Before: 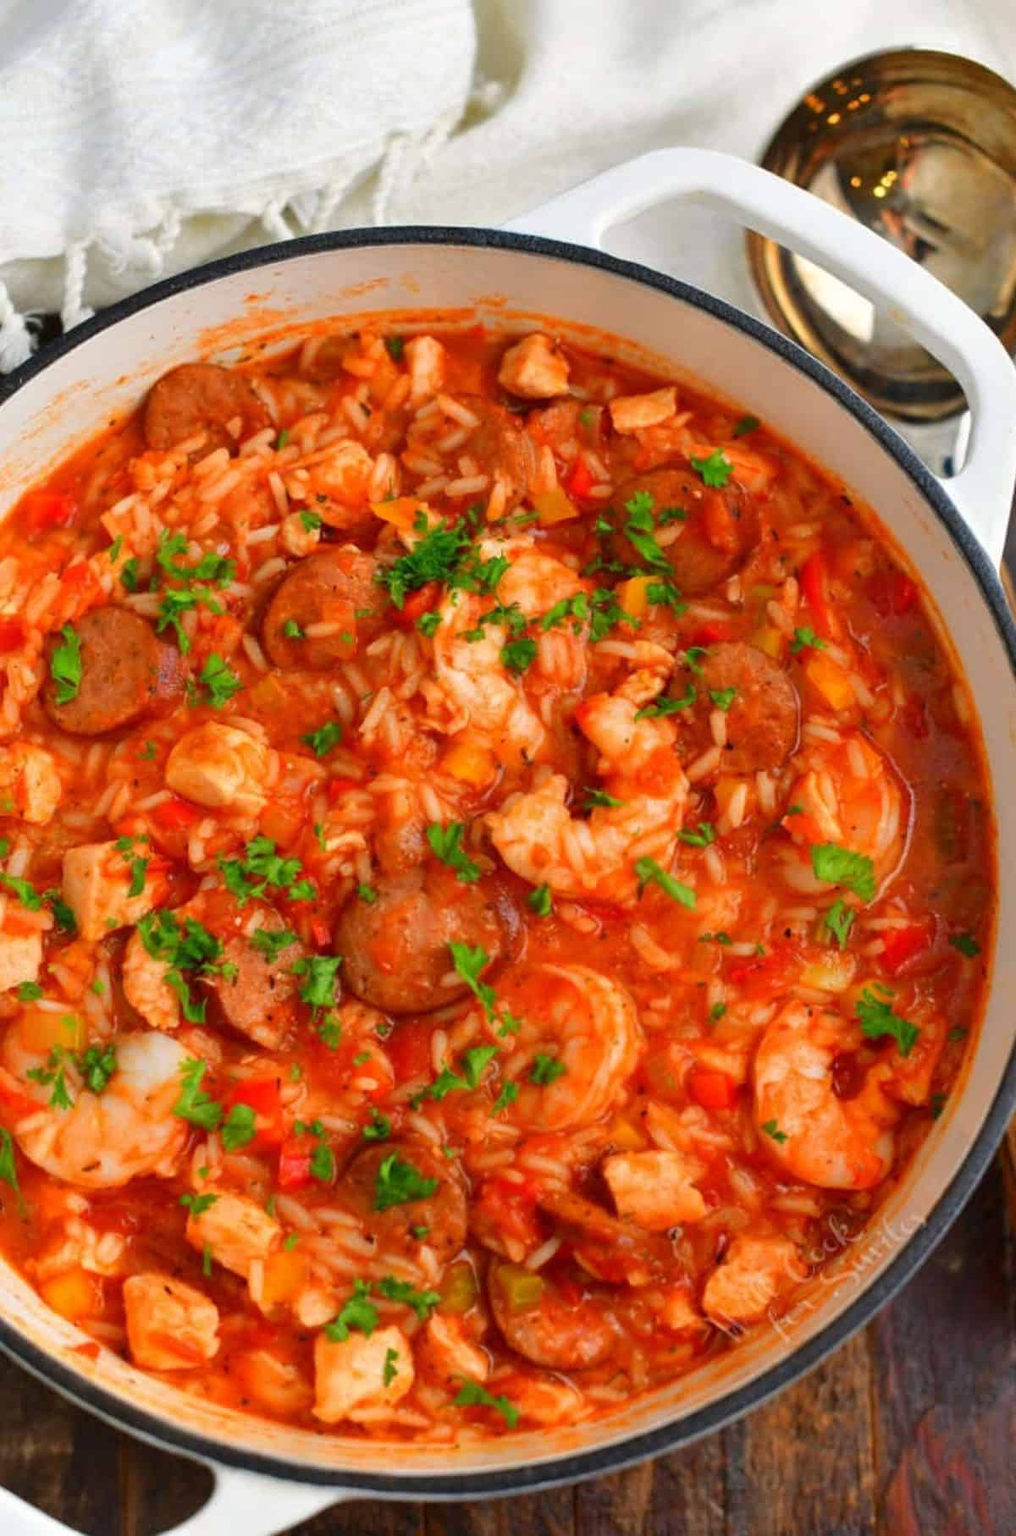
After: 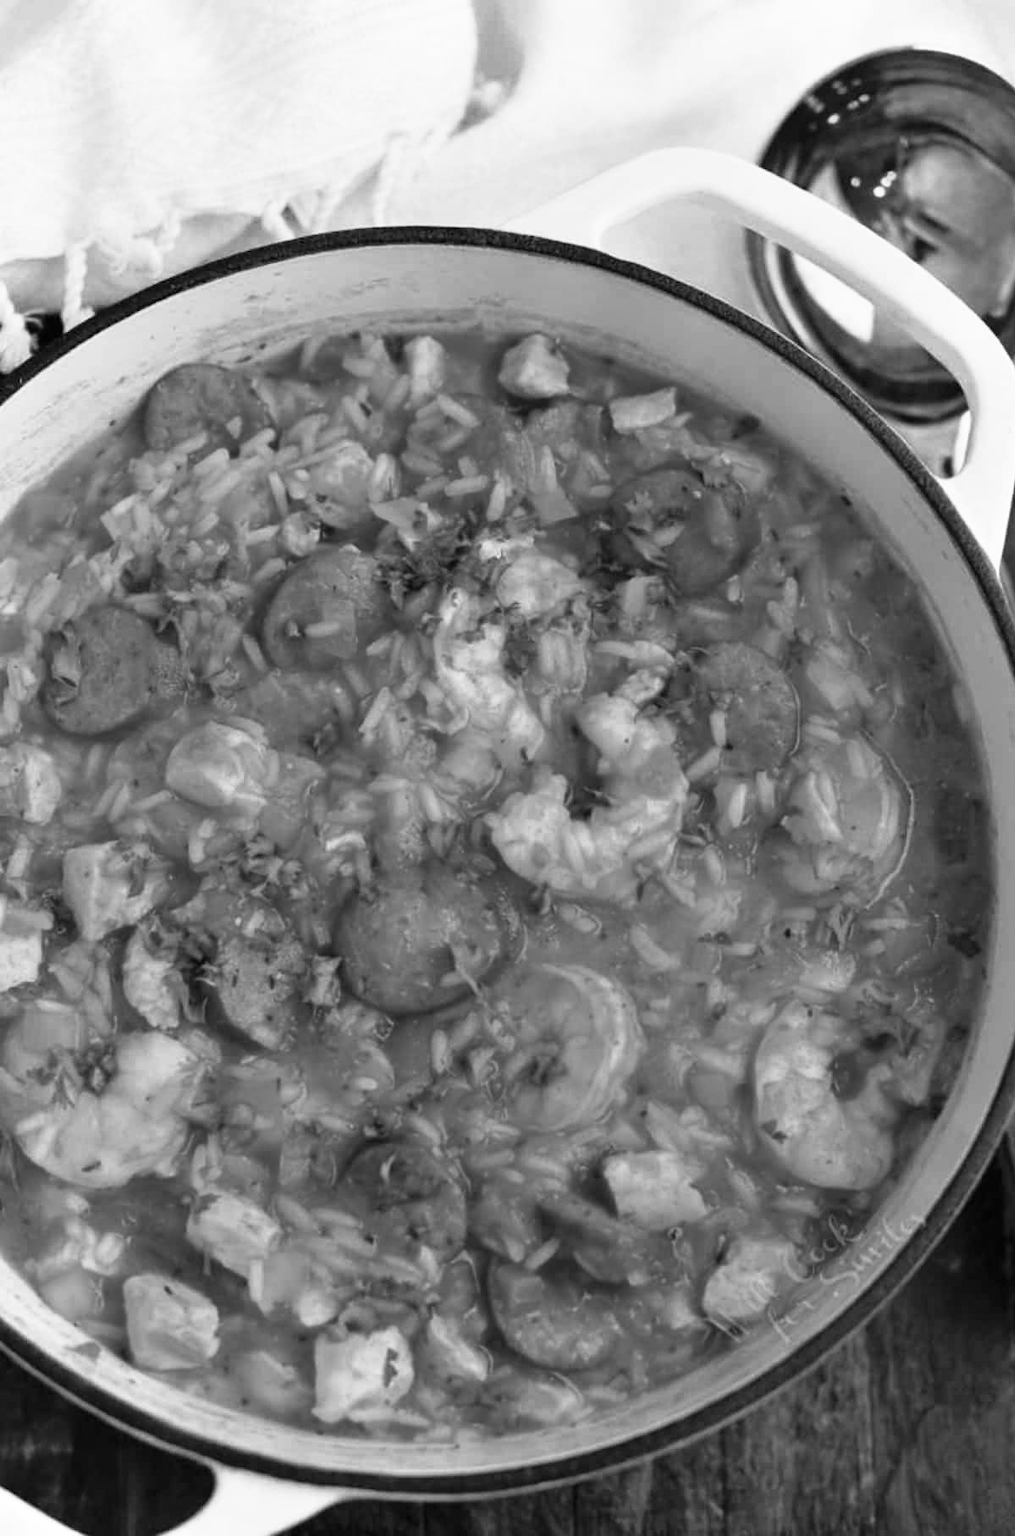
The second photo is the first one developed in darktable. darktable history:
shadows and highlights: shadows -62.32, white point adjustment -5.22, highlights 61.59
monochrome: a 16.01, b -2.65, highlights 0.52
